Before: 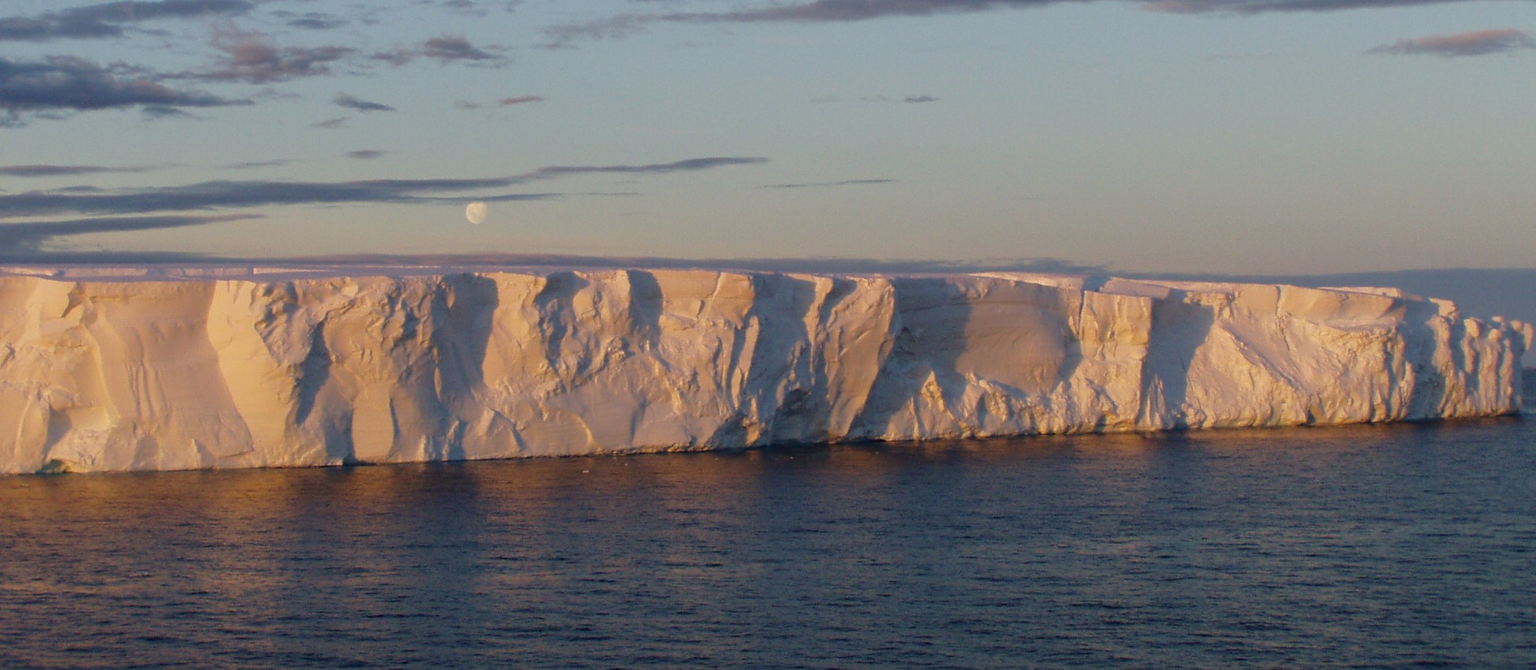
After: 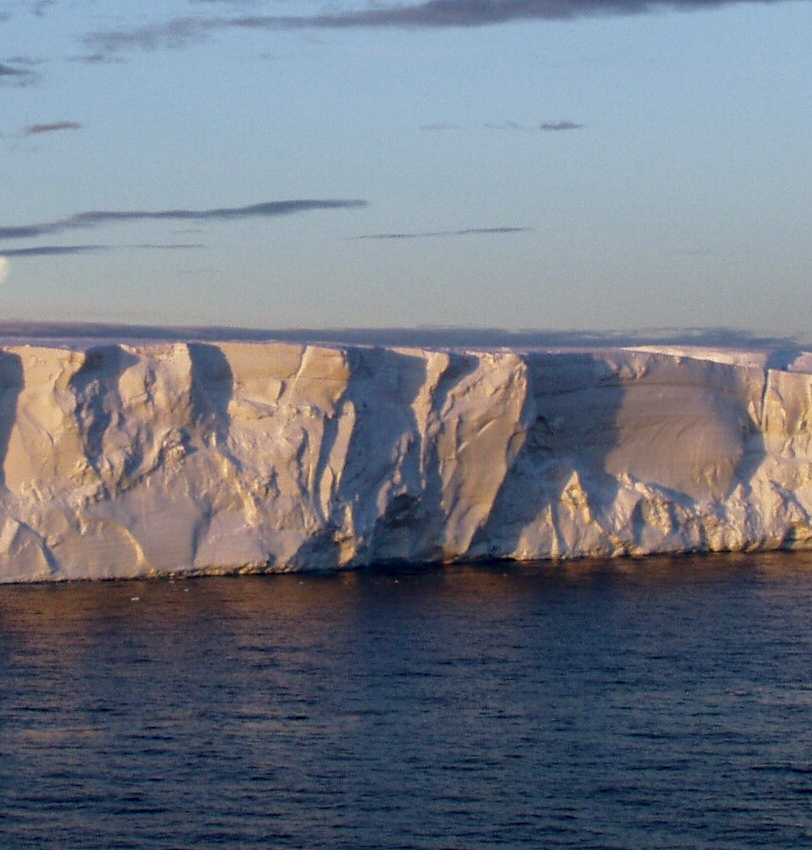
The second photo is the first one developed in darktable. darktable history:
exposure: black level correction 0.002, exposure 0.15 EV, compensate highlight preservation false
crop: left 31.229%, right 27.105%
local contrast: on, module defaults
white balance: red 0.924, blue 1.095
contrast brightness saturation: contrast 0.14
